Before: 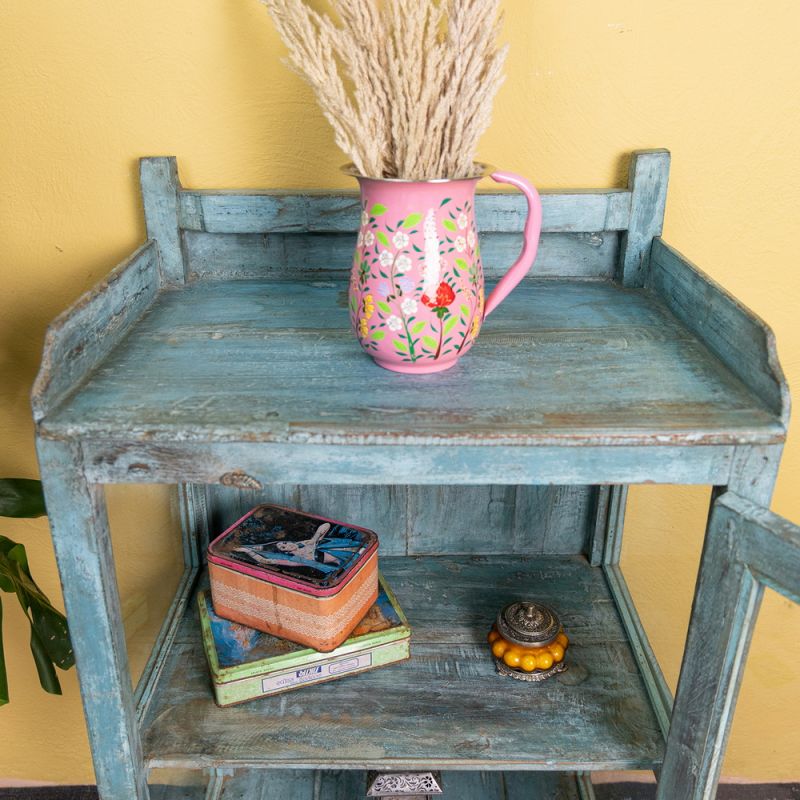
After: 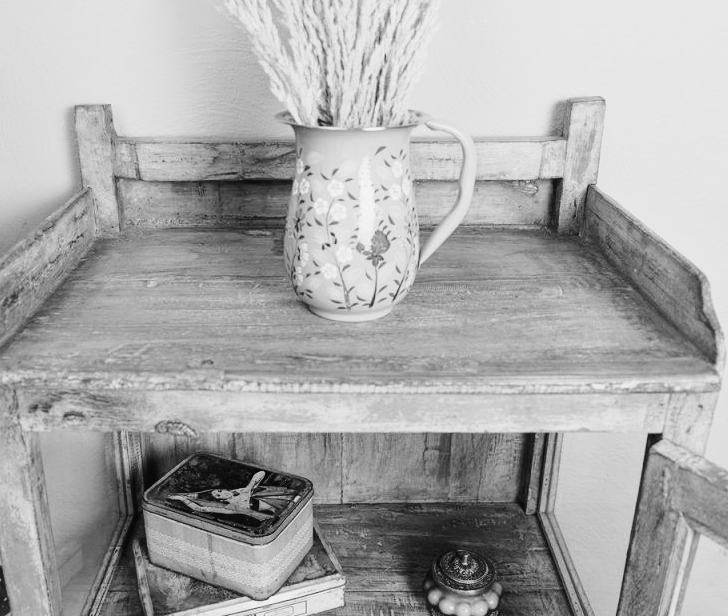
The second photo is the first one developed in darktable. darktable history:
crop: left 8.155%, top 6.611%, bottom 15.385%
tone curve: curves: ch0 [(0.003, 0.023) (0.071, 0.052) (0.236, 0.197) (0.466, 0.557) (0.644, 0.748) (0.803, 0.88) (0.994, 0.968)]; ch1 [(0, 0) (0.262, 0.227) (0.417, 0.386) (0.469, 0.467) (0.502, 0.498) (0.528, 0.53) (0.573, 0.57) (0.605, 0.621) (0.644, 0.671) (0.686, 0.728) (0.994, 0.987)]; ch2 [(0, 0) (0.262, 0.188) (0.385, 0.353) (0.427, 0.424) (0.495, 0.493) (0.515, 0.534) (0.547, 0.556) (0.589, 0.613) (0.644, 0.748) (1, 1)], color space Lab, independent channels, preserve colors none
monochrome: on, module defaults
